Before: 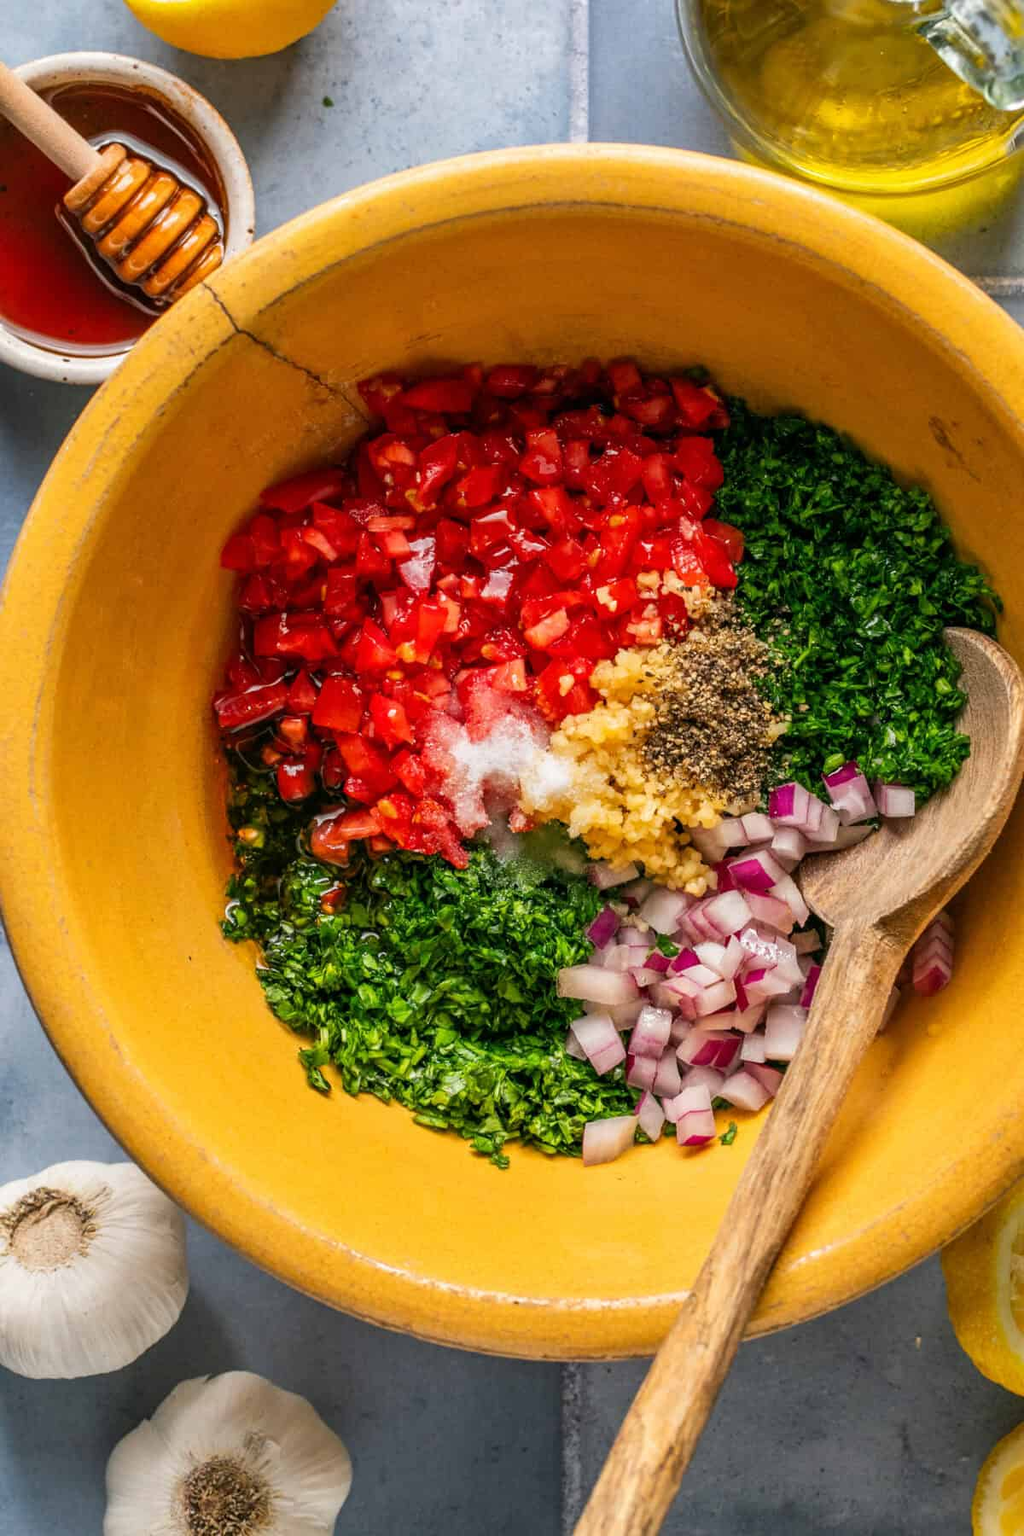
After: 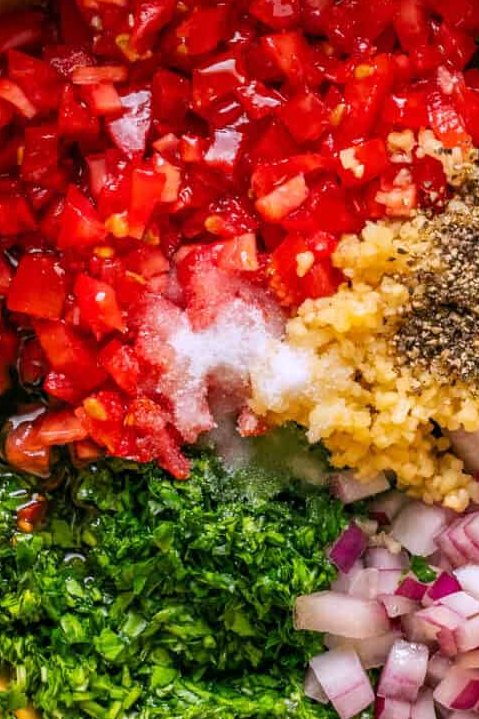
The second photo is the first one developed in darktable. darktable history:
crop: left 30%, top 30%, right 30%, bottom 30%
white balance: red 1.004, blue 1.096
exposure: exposure -0.01 EV, compensate highlight preservation false
